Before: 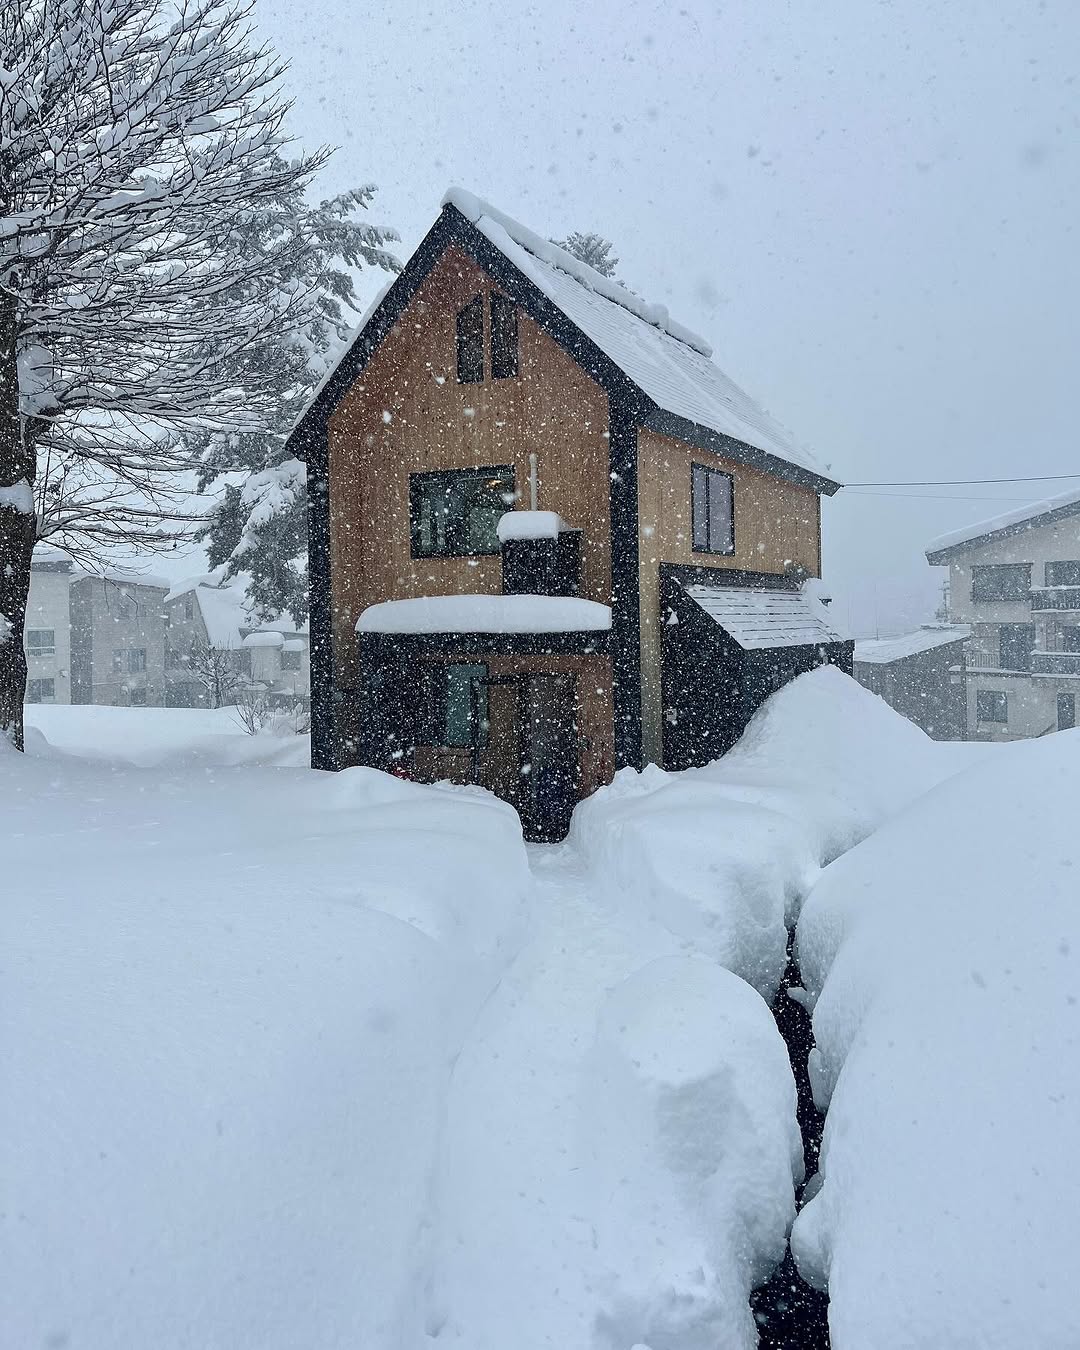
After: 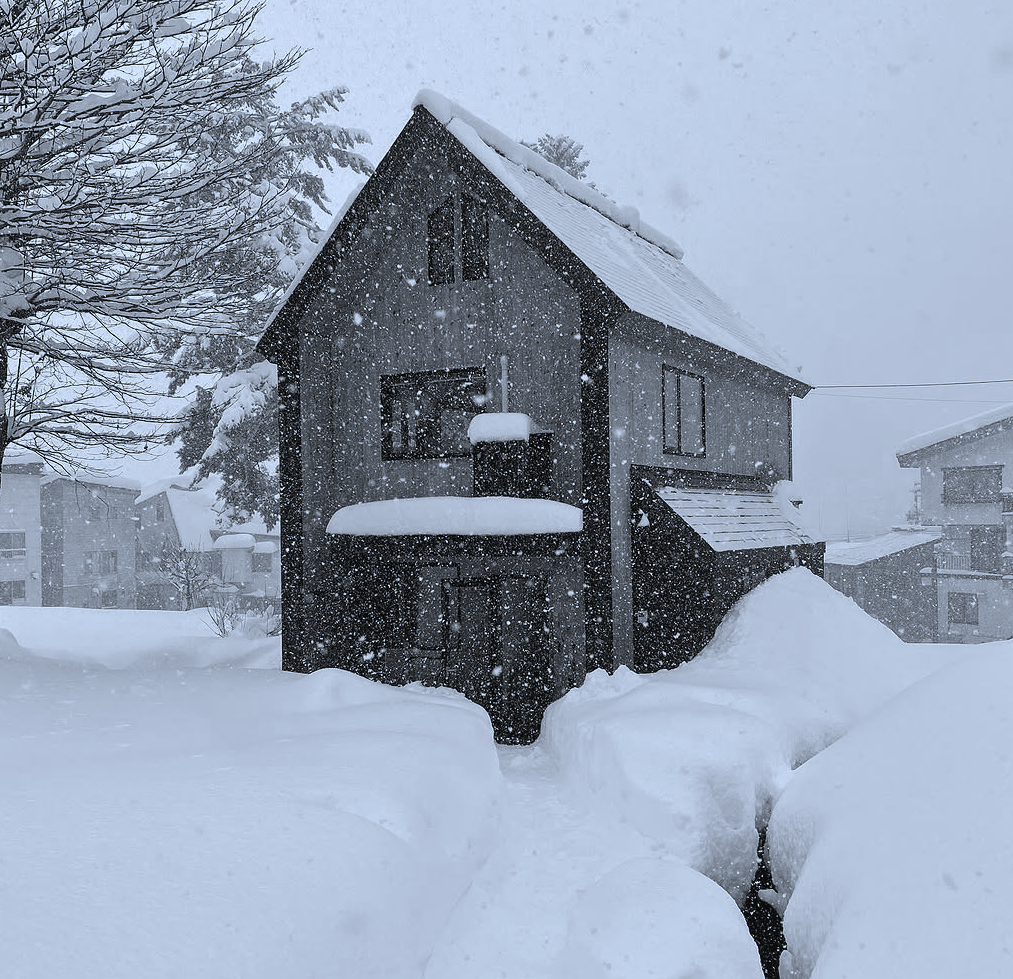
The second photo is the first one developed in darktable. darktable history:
crop: left 2.737%, top 7.287%, right 3.421%, bottom 20.179%
color correction: highlights a* -2.24, highlights b* -18.1
color balance rgb: perceptual saturation grading › global saturation 20%, perceptual saturation grading › highlights -25%, perceptual saturation grading › shadows 25%
color calibration: output gray [0.246, 0.254, 0.501, 0], gray › normalize channels true, illuminant same as pipeline (D50), adaptation XYZ, x 0.346, y 0.359, gamut compression 0
